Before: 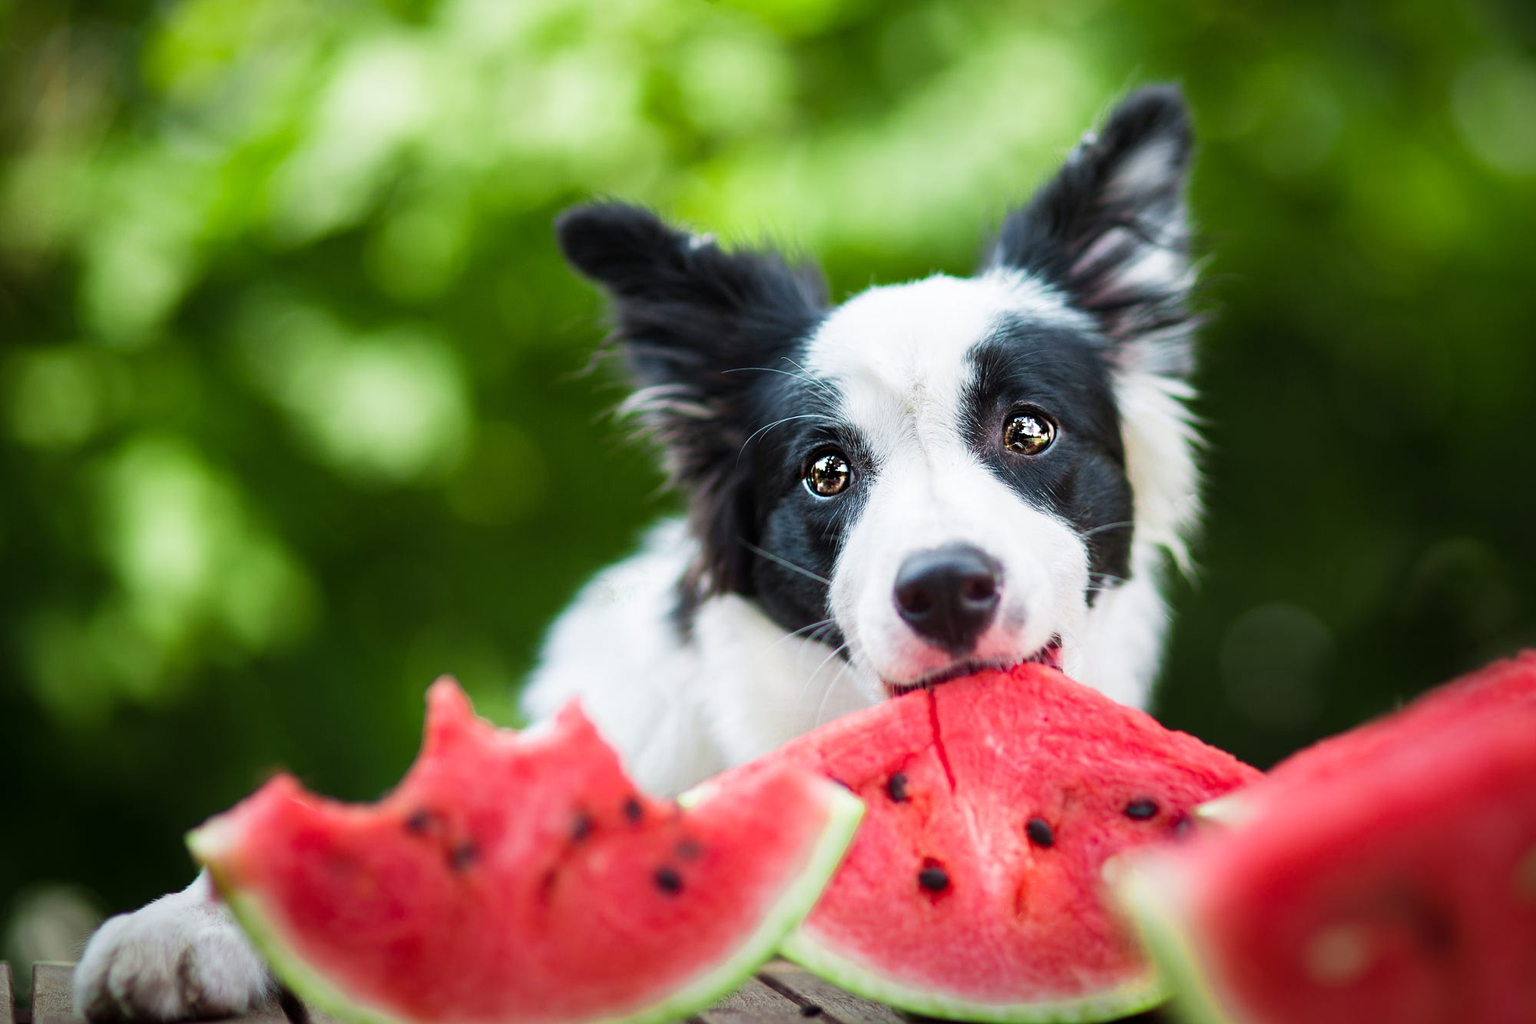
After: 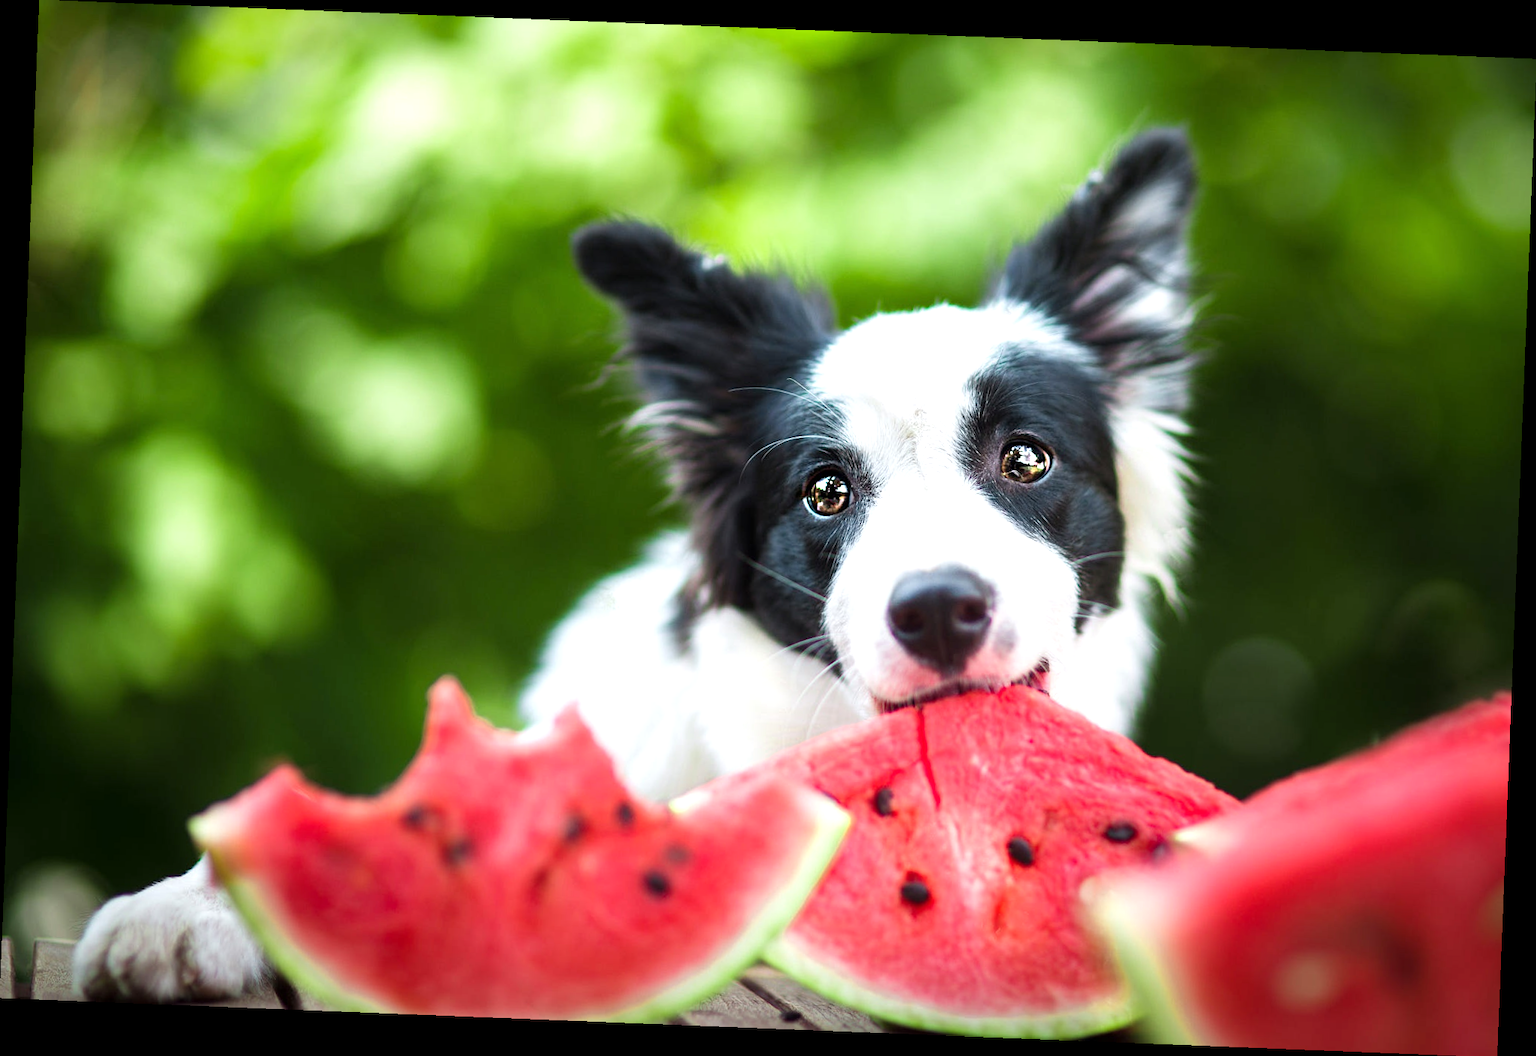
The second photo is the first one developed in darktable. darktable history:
rotate and perspective: rotation 2.27°, automatic cropping off
exposure: exposure 0.4 EV, compensate highlight preservation false
